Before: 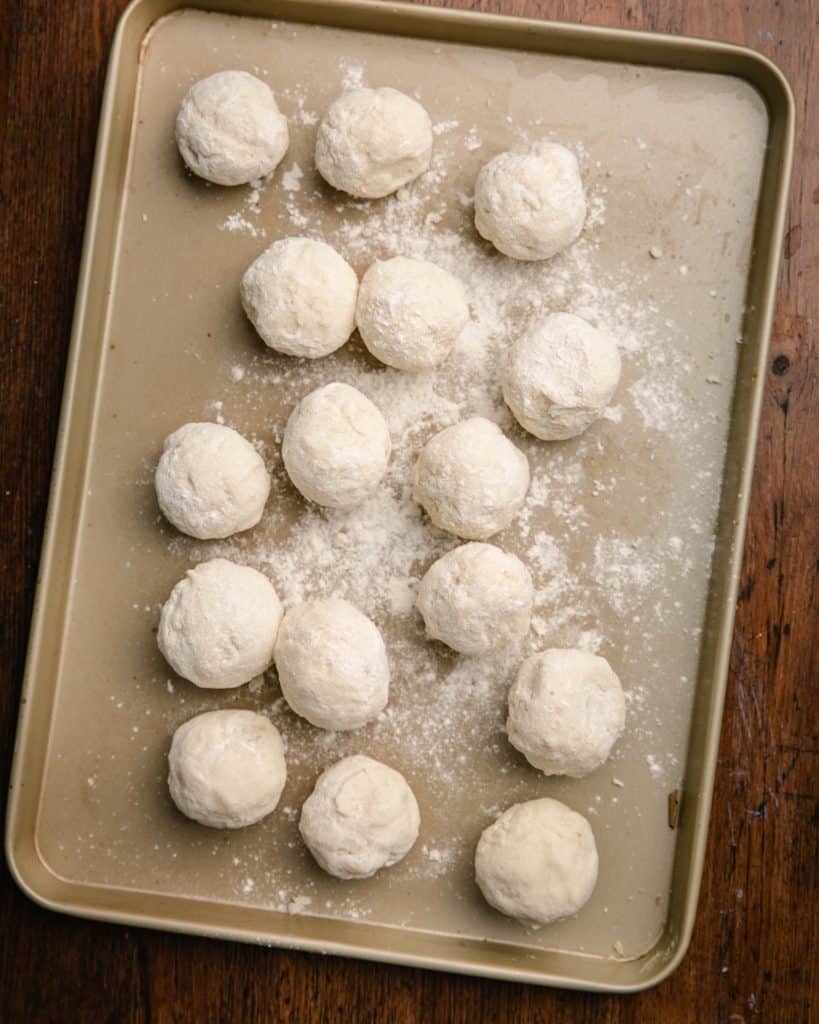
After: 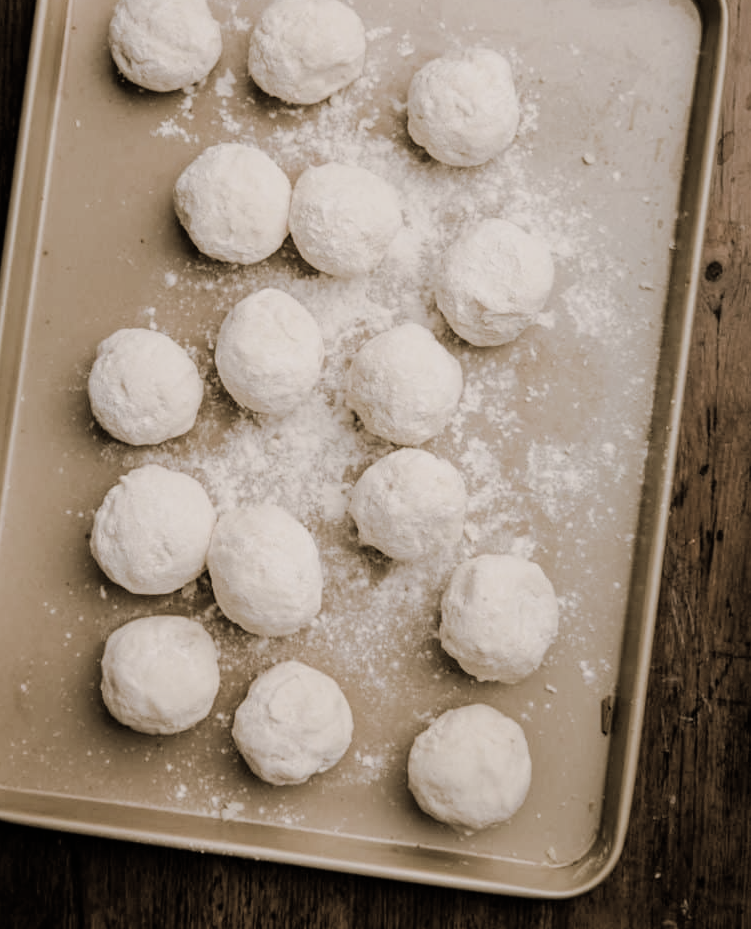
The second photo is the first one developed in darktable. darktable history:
filmic rgb: black relative exposure -7.65 EV, white relative exposure 4.56 EV, hardness 3.61
color balance rgb: highlights gain › chroma 2.94%, highlights gain › hue 60.57°, global offset › chroma 0.25%, global offset › hue 256.52°, perceptual saturation grading › global saturation 20%, perceptual saturation grading › highlights -50%, perceptual saturation grading › shadows 30%, contrast 15%
color correction: saturation 0.57
split-toning: shadows › hue 37.98°, highlights › hue 185.58°, balance -55.261
crop and rotate: left 8.262%, top 9.226%
